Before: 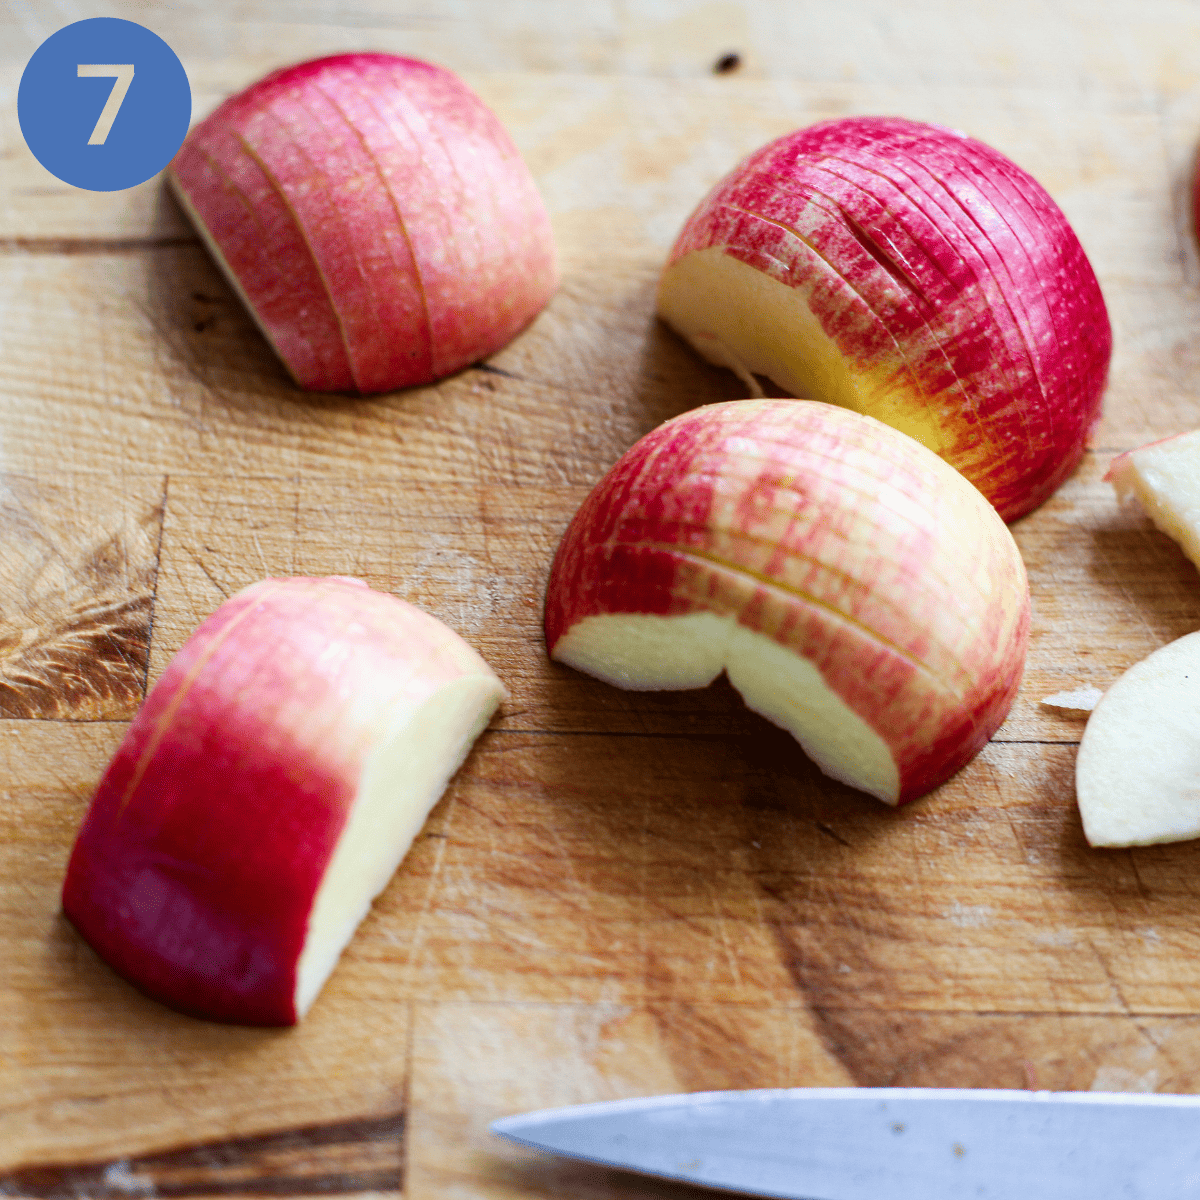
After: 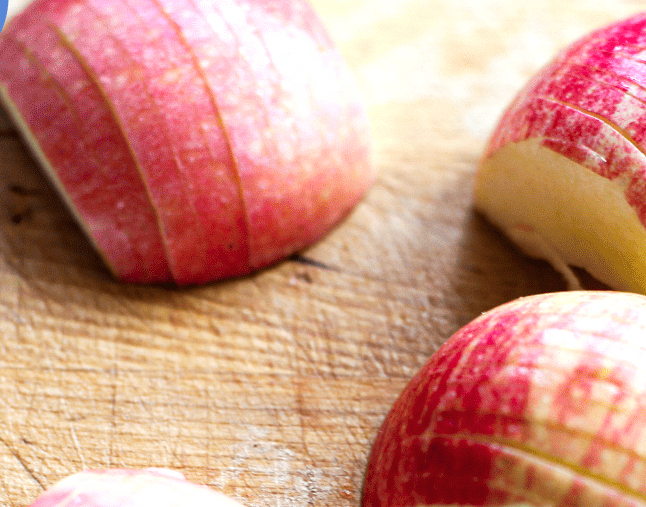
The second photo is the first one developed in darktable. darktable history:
crop: left 15.306%, top 9.065%, right 30.789%, bottom 48.638%
exposure: black level correction 0, exposure 0.5 EV, compensate highlight preservation false
